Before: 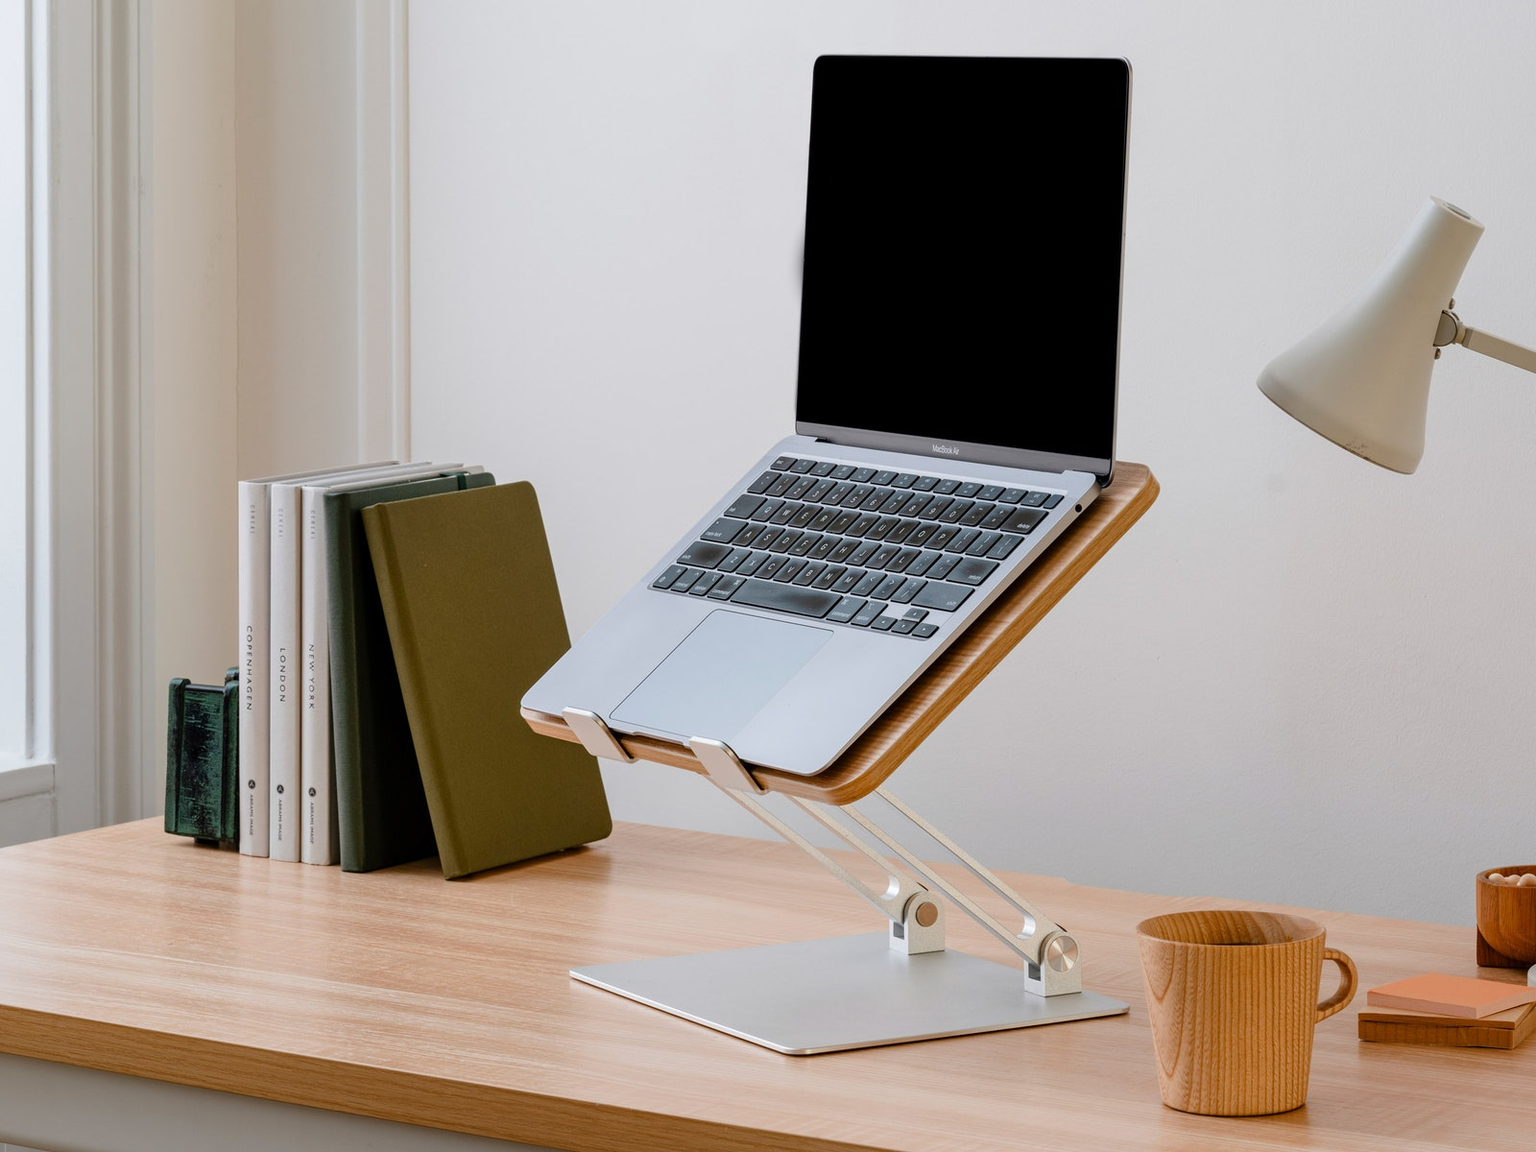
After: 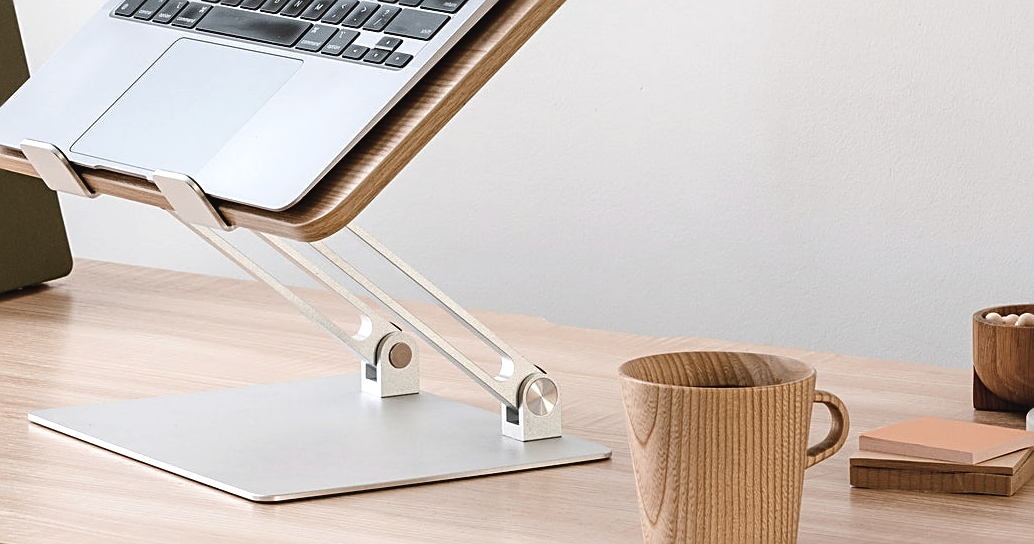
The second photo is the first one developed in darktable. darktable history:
sharpen: on, module defaults
crop and rotate: left 35.316%, top 49.778%, bottom 4.867%
contrast brightness saturation: contrast -0.063, saturation -0.412
tone equalizer: -8 EV -0.771 EV, -7 EV -0.684 EV, -6 EV -0.635 EV, -5 EV -0.413 EV, -3 EV 0.389 EV, -2 EV 0.6 EV, -1 EV 0.687 EV, +0 EV 0.722 EV, edges refinement/feathering 500, mask exposure compensation -1.57 EV, preserve details no
